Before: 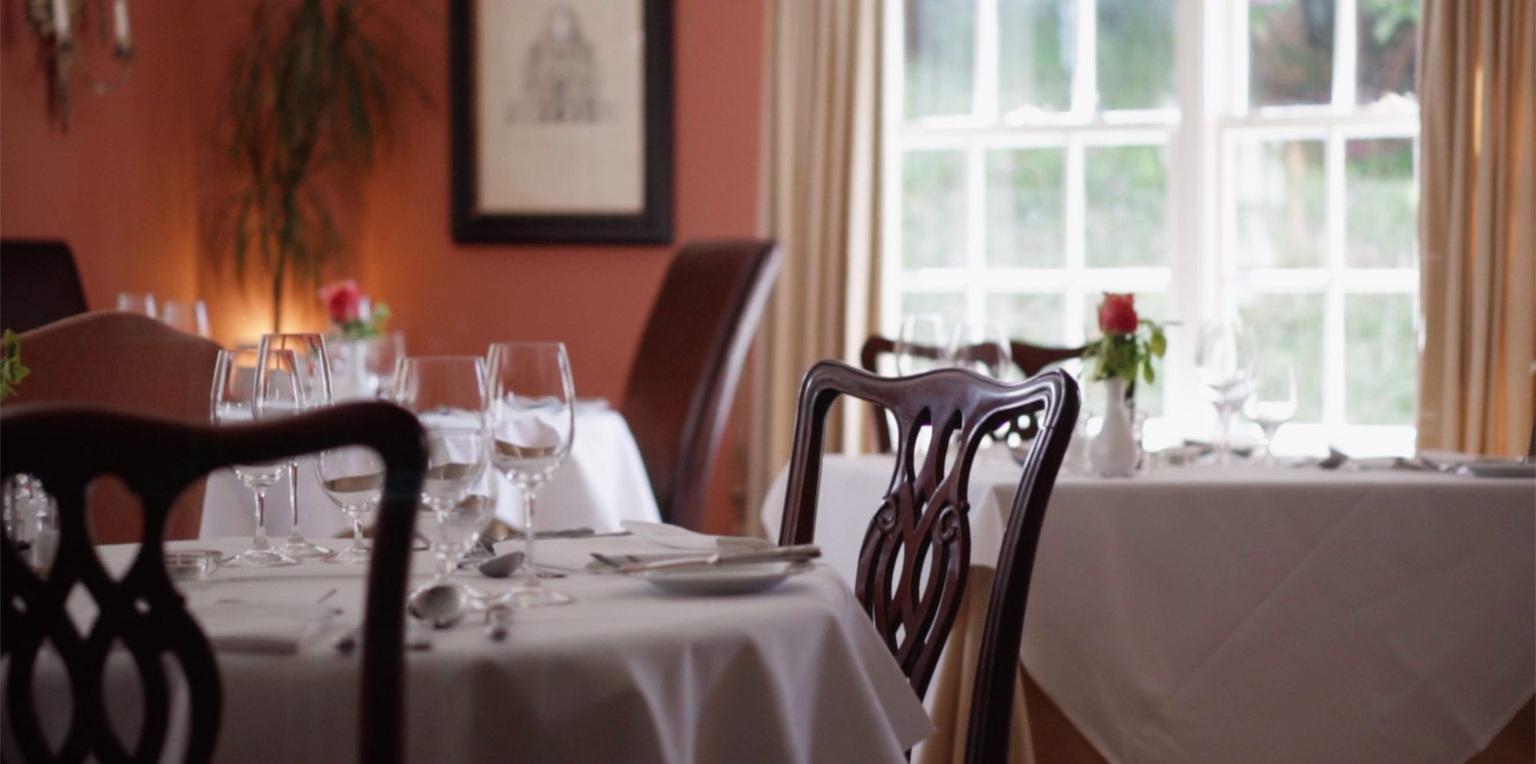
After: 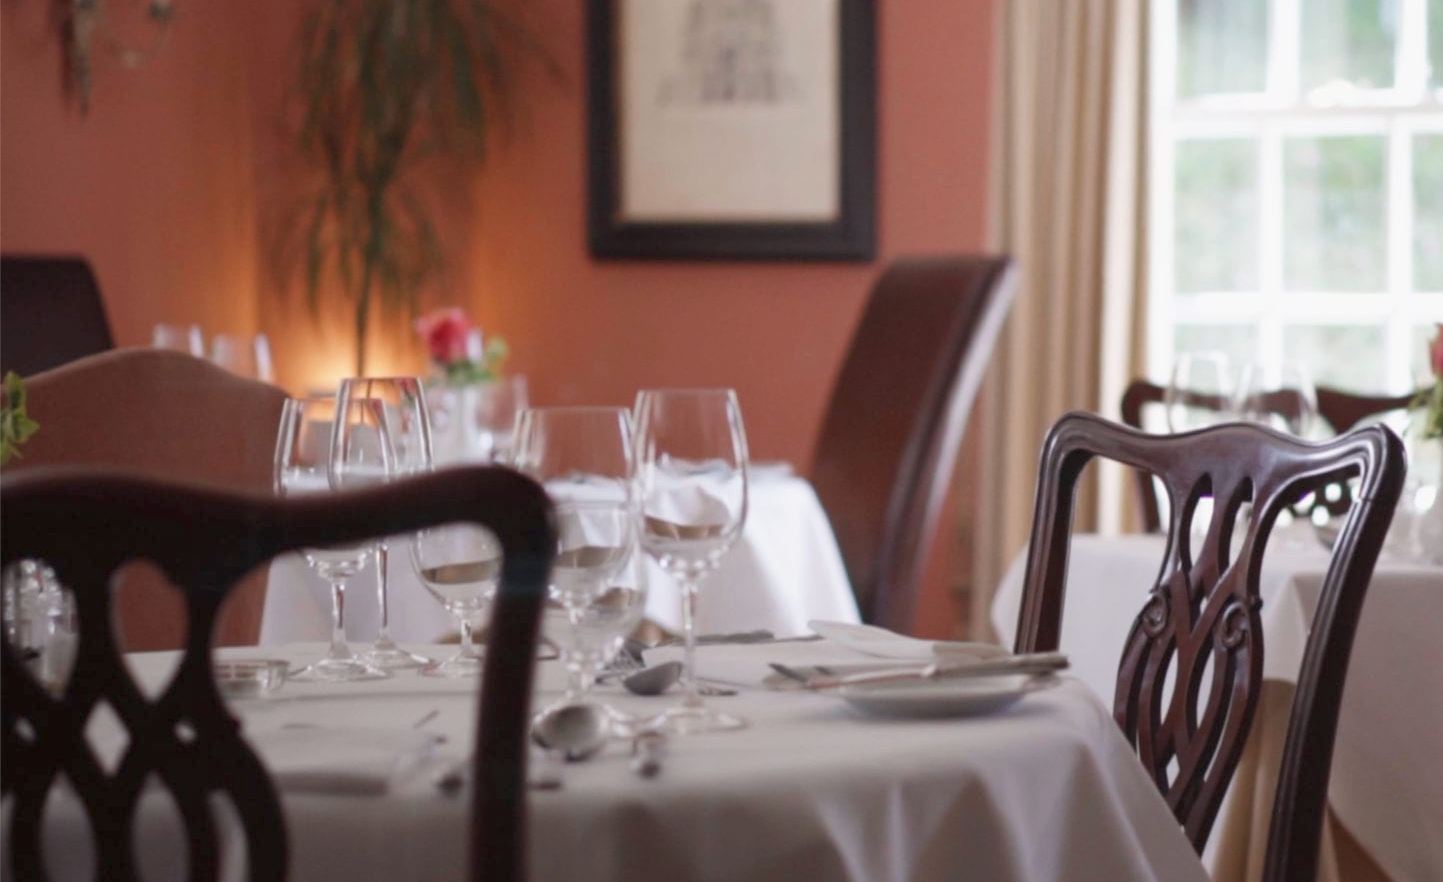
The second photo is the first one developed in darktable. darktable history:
crop: top 5.777%, right 27.834%, bottom 5.533%
